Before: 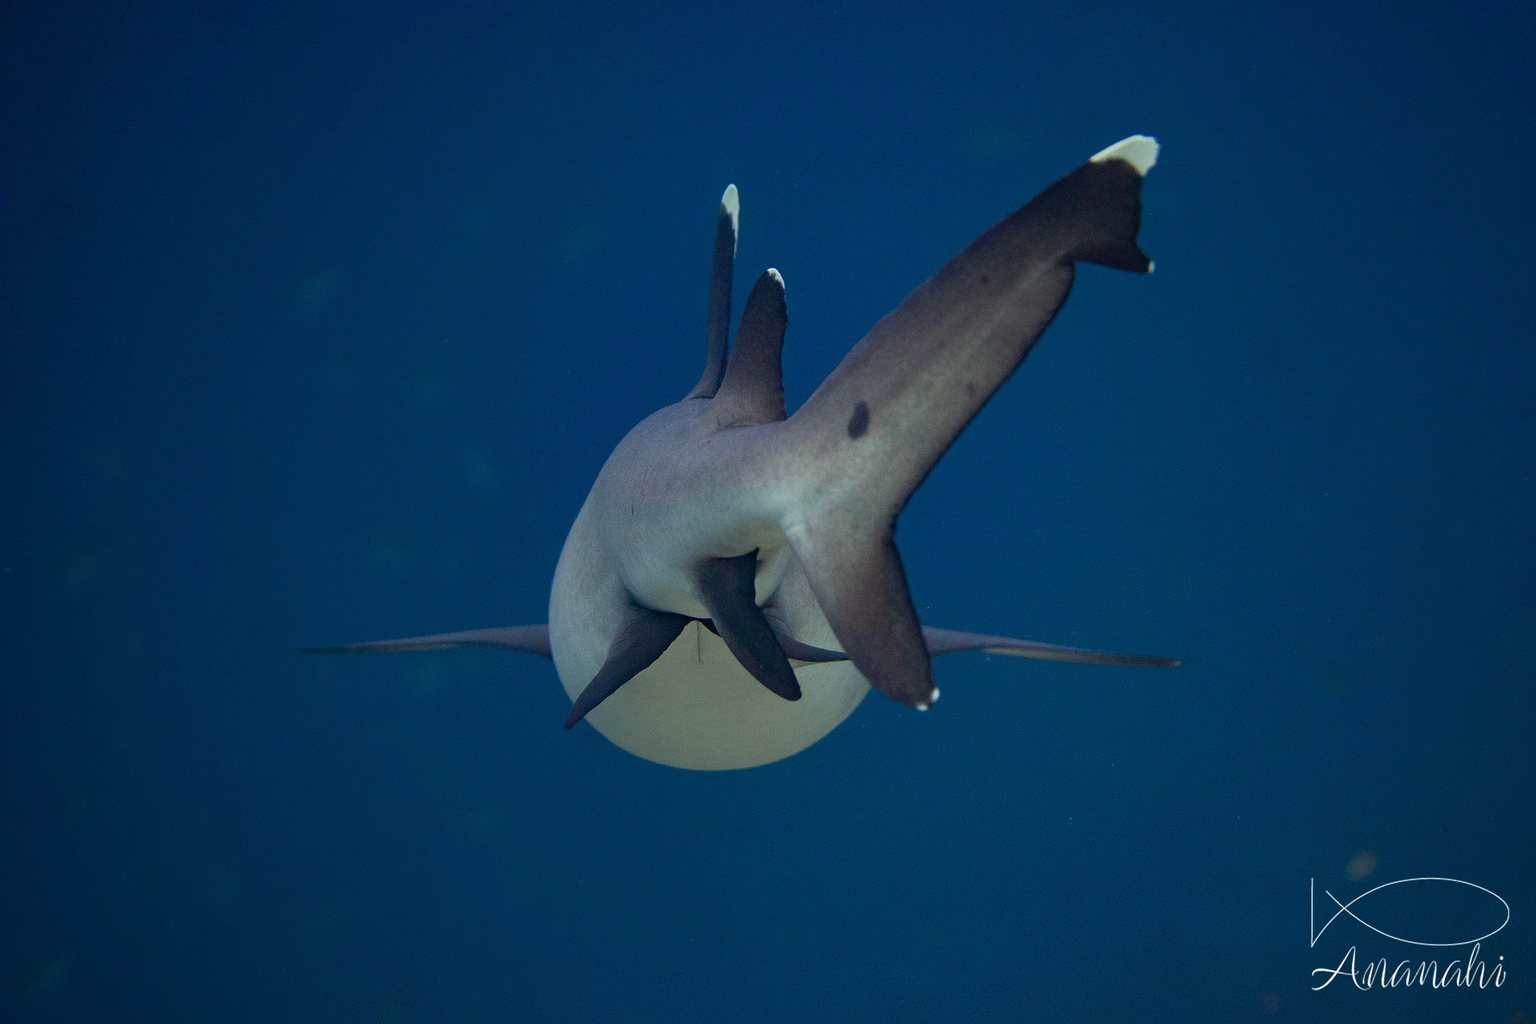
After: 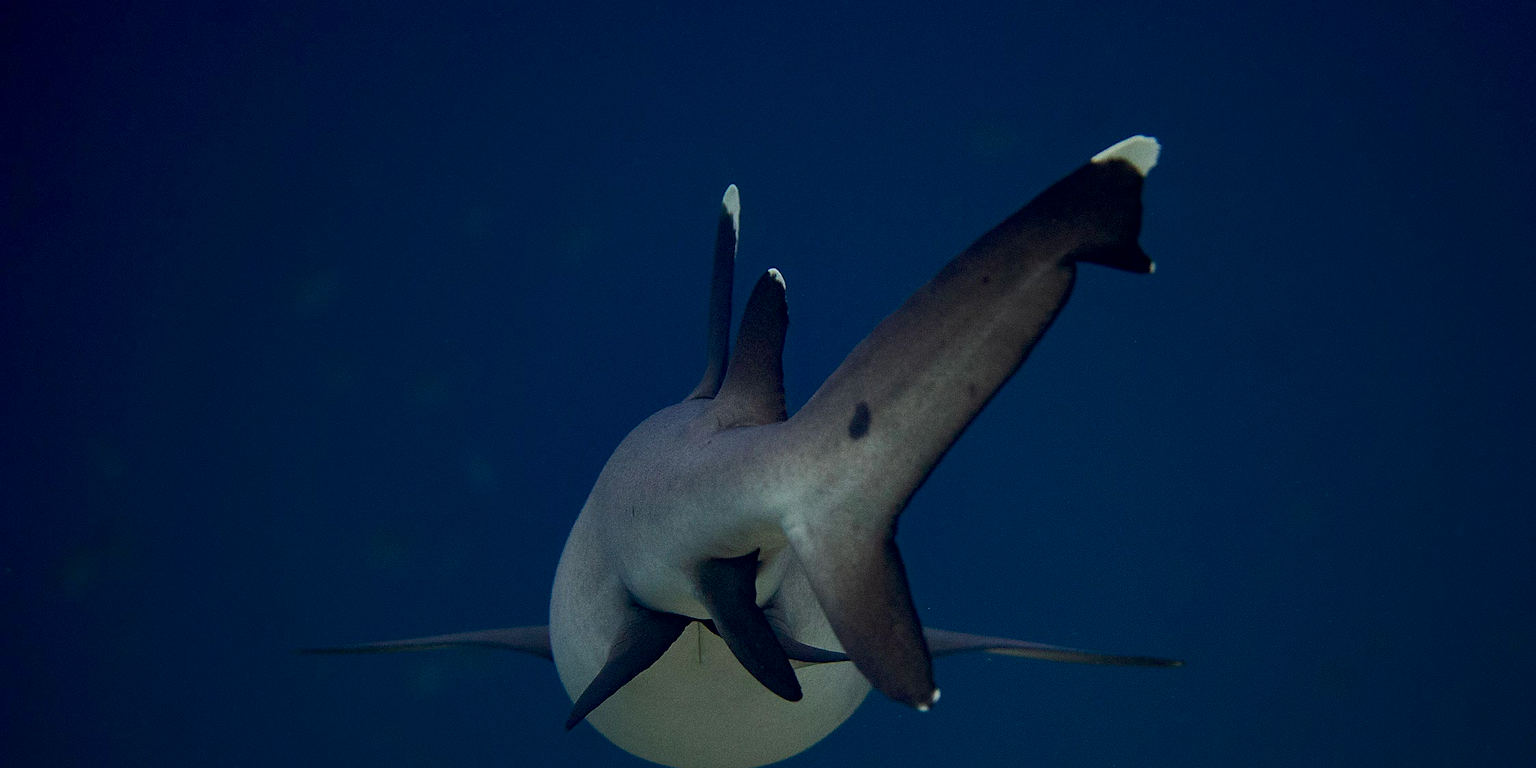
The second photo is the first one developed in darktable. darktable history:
crop: bottom 24.967%
contrast brightness saturation: contrast 0.14
tone equalizer: -7 EV 0.13 EV, smoothing diameter 25%, edges refinement/feathering 10, preserve details guided filter
exposure: black level correction 0.009, exposure -0.637 EV, compensate highlight preservation false
sharpen: radius 1.864, amount 0.398, threshold 1.271
grain: coarseness 0.09 ISO
